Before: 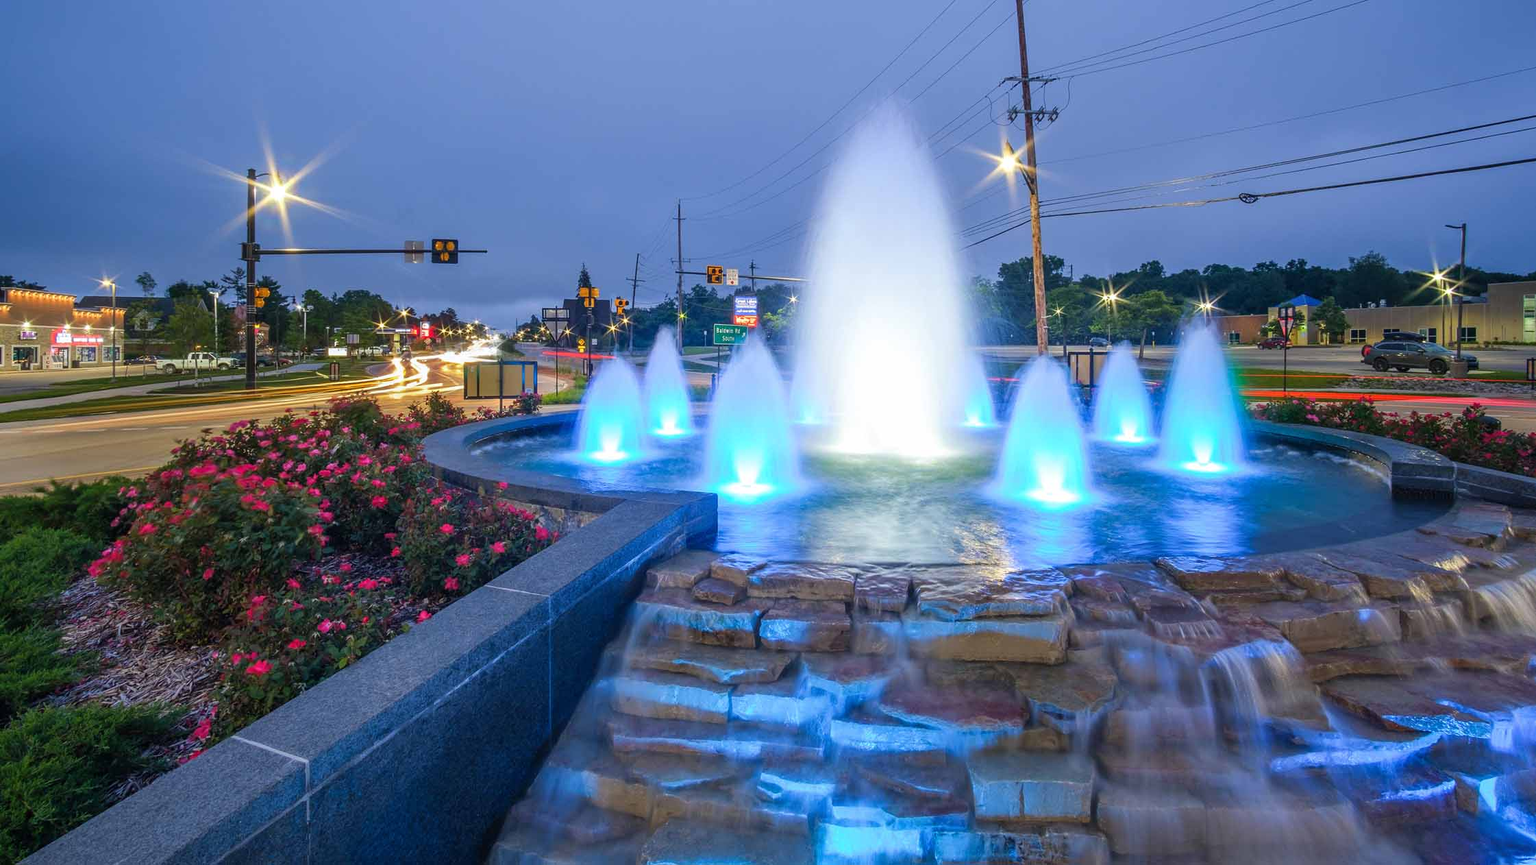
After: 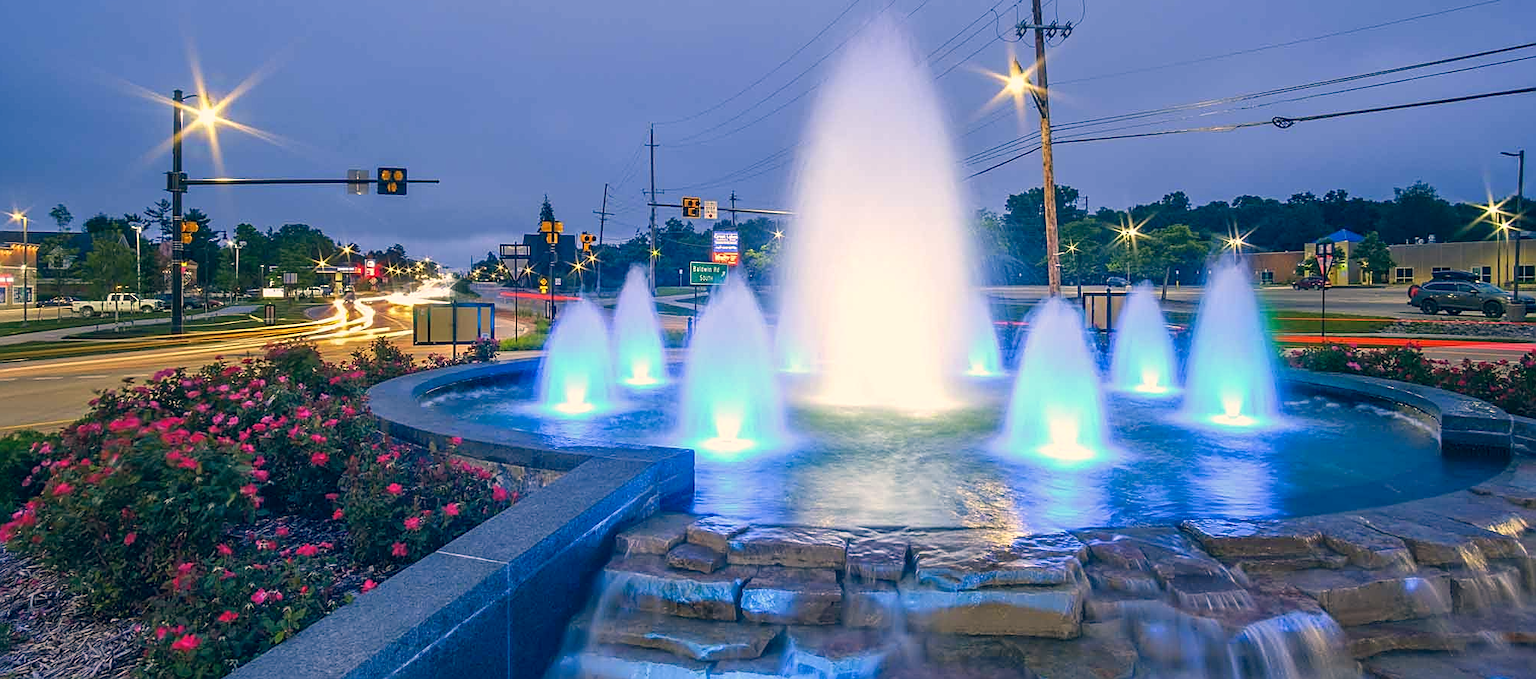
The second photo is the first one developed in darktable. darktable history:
color correction: highlights a* 10.32, highlights b* 14.63, shadows a* -10.3, shadows b* -14.87
sharpen: on, module defaults
crop: left 5.976%, top 10.163%, right 3.756%, bottom 18.915%
